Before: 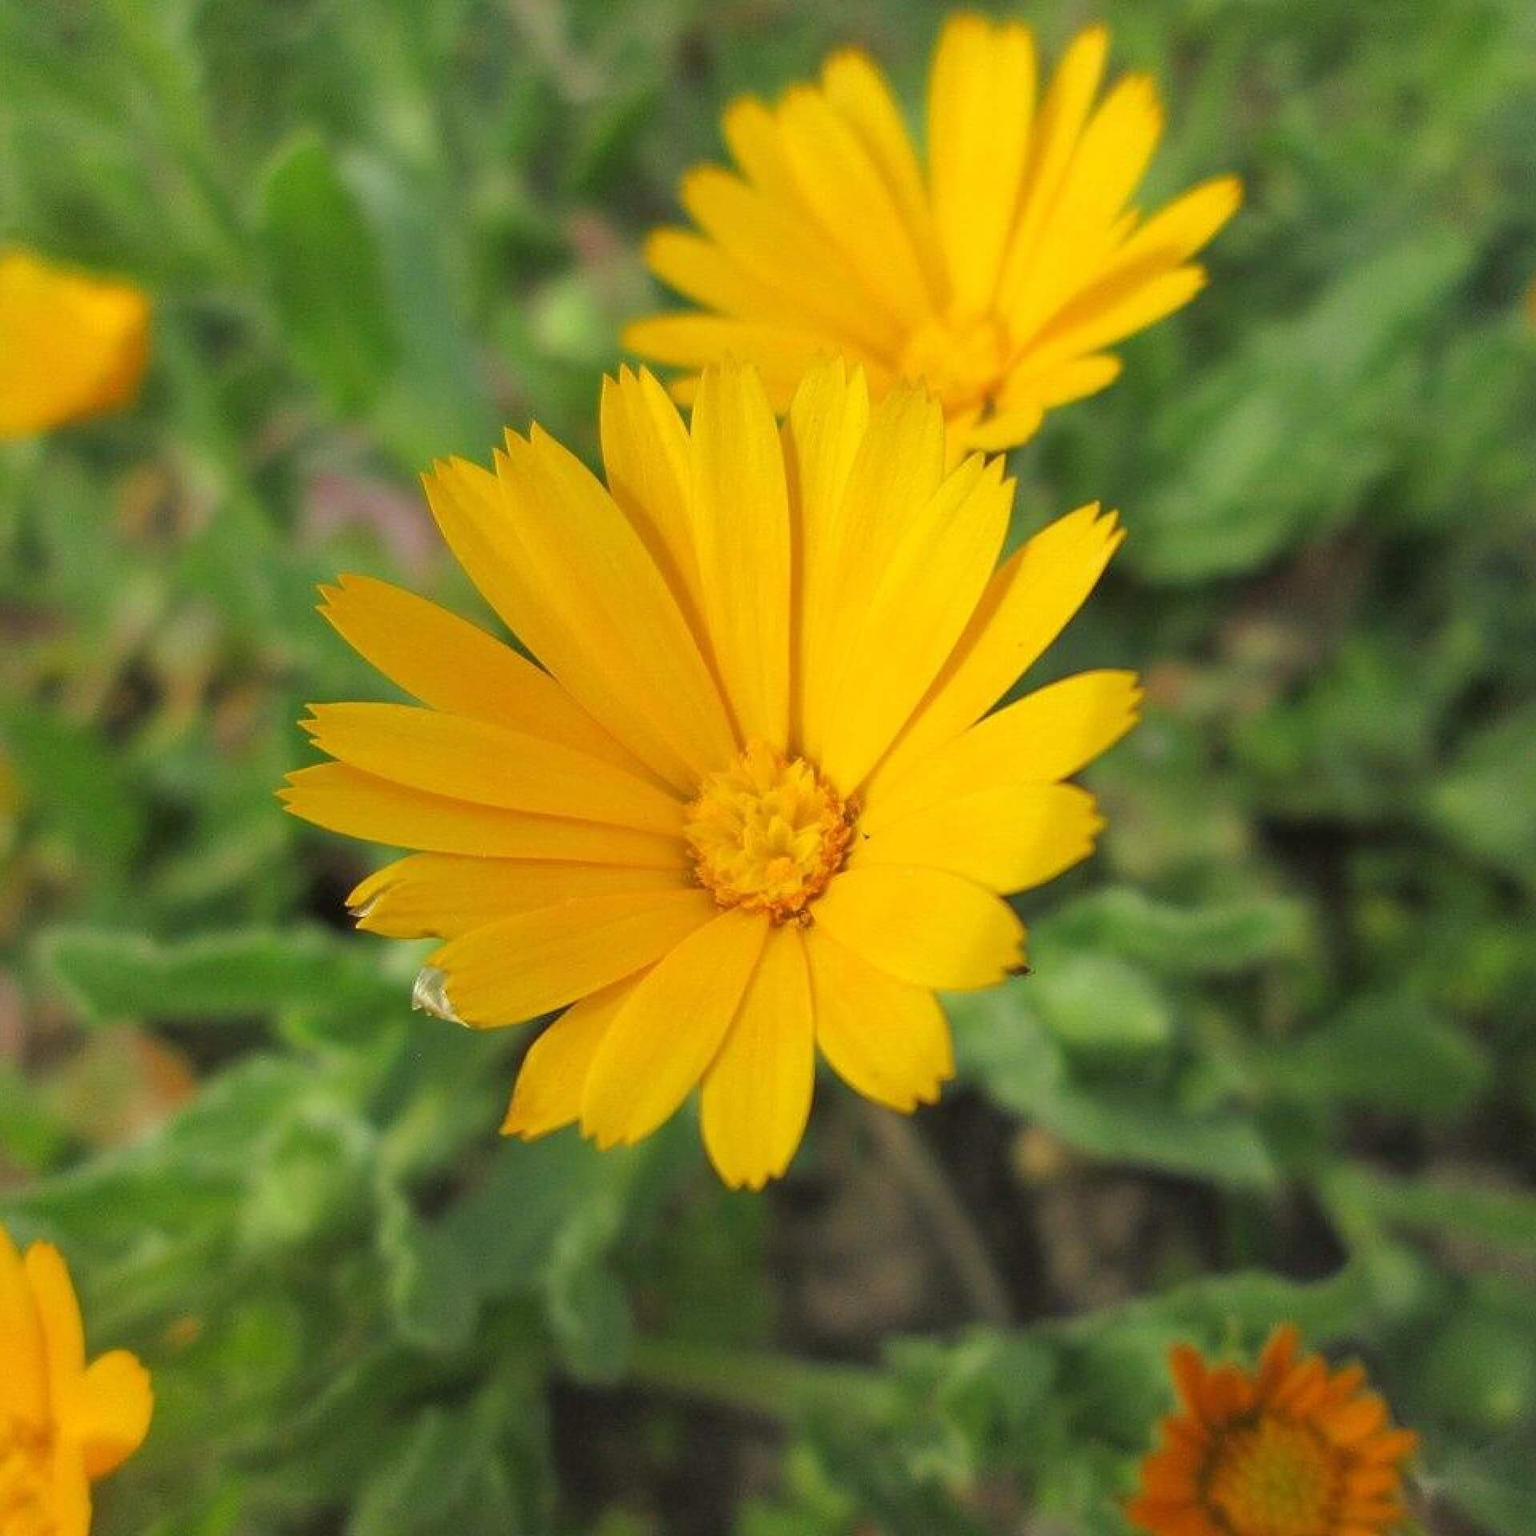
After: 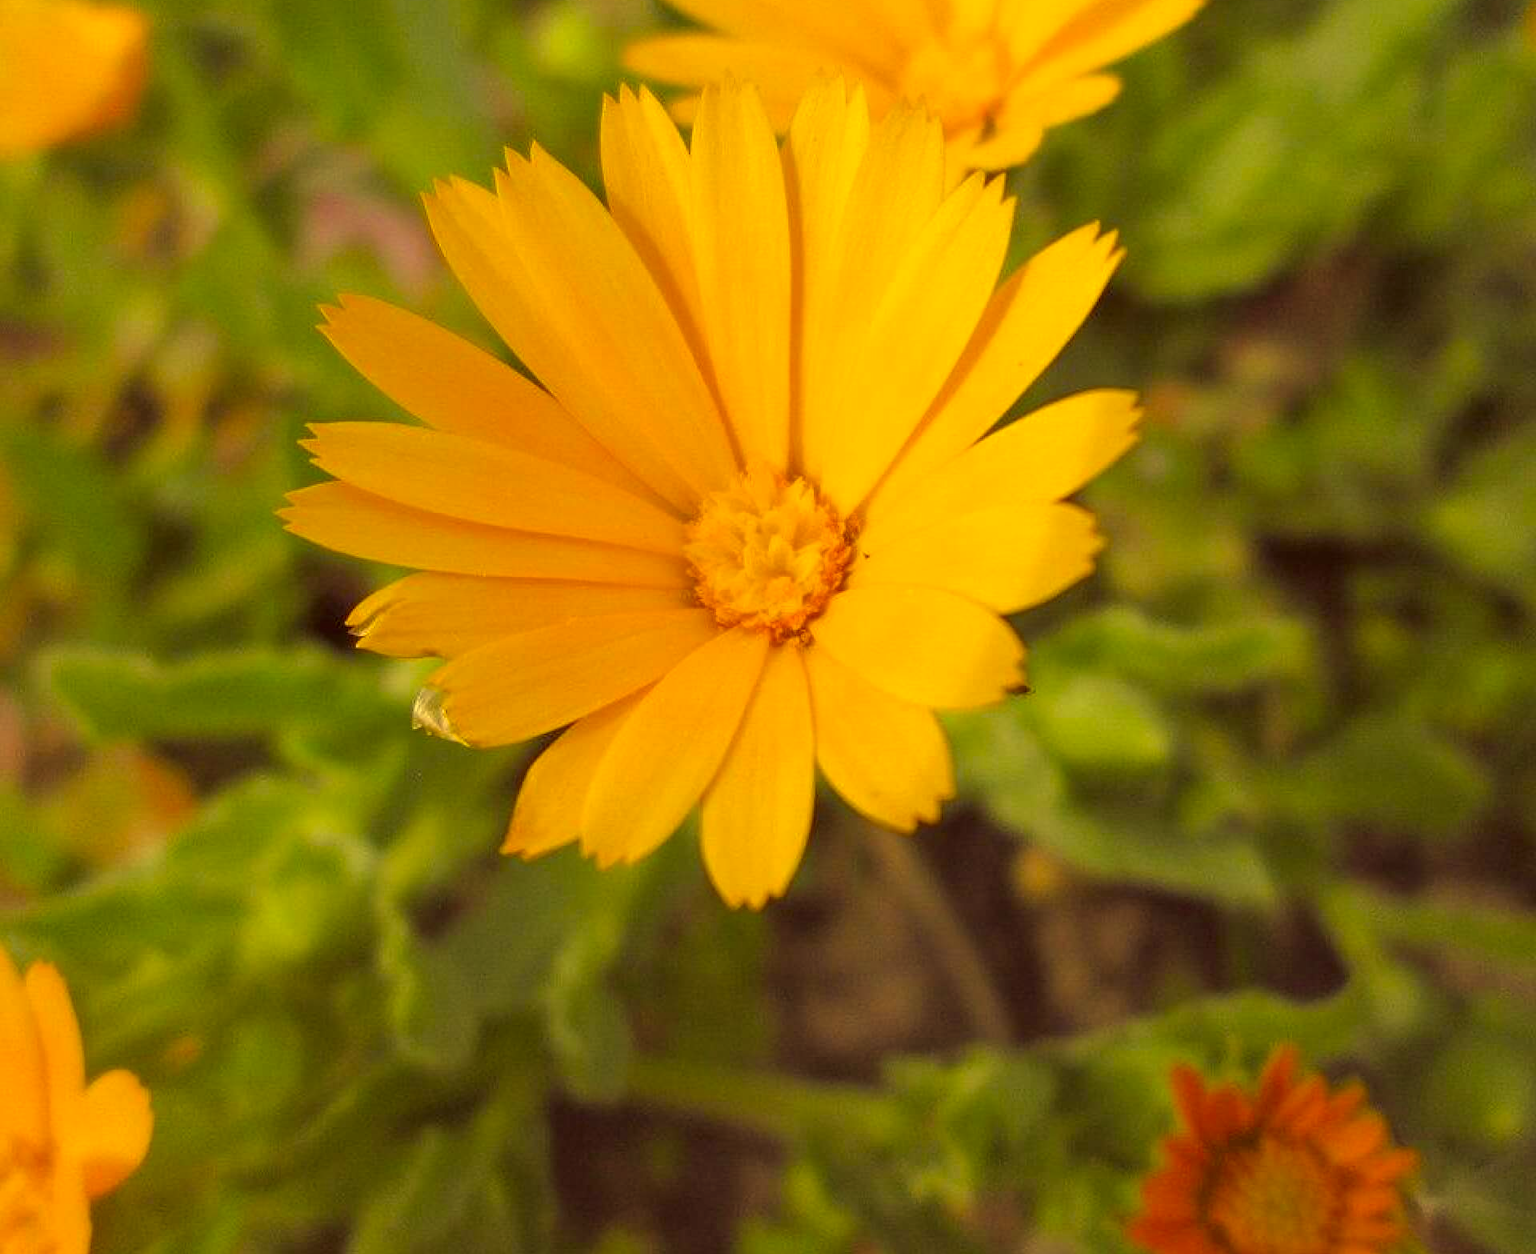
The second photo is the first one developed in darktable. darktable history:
crop and rotate: top 18.295%
color correction: highlights a* 9.68, highlights b* 38.28, shadows a* 13.83, shadows b* 3.22
